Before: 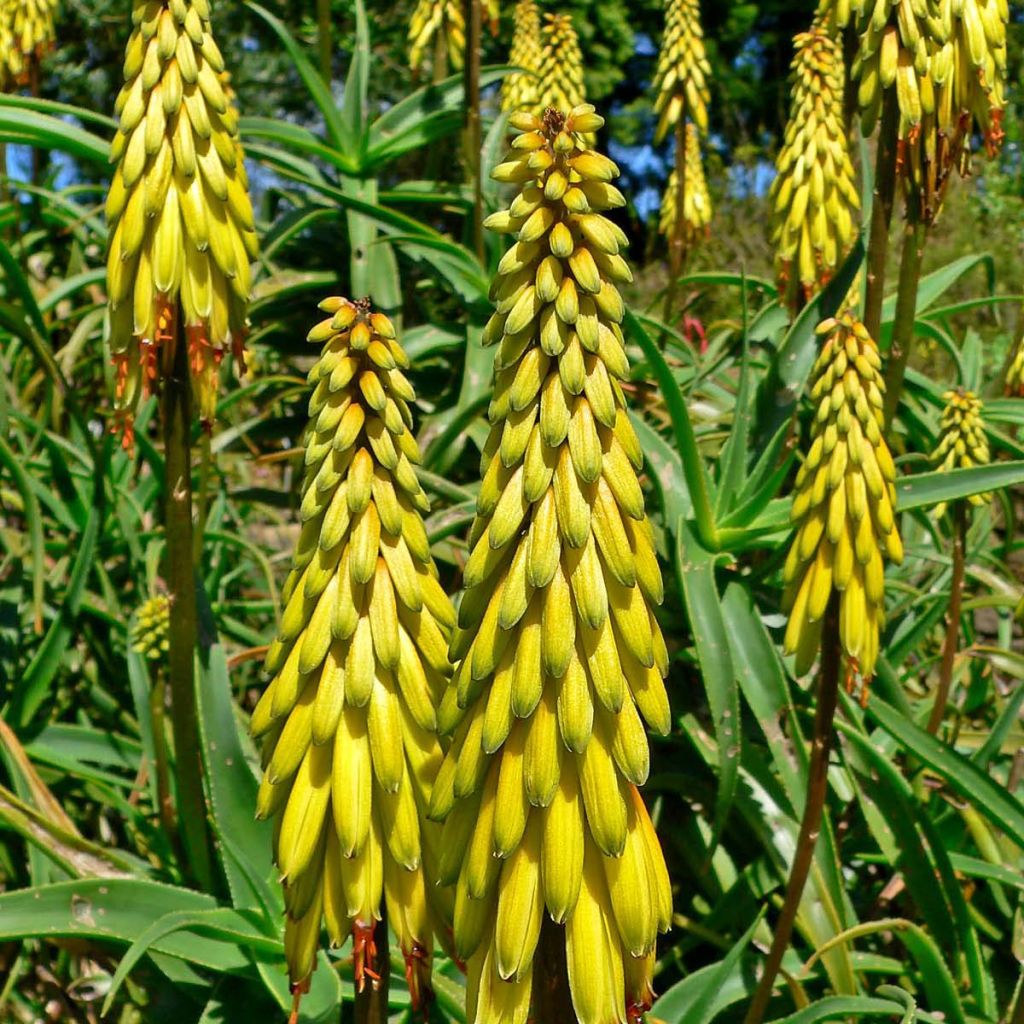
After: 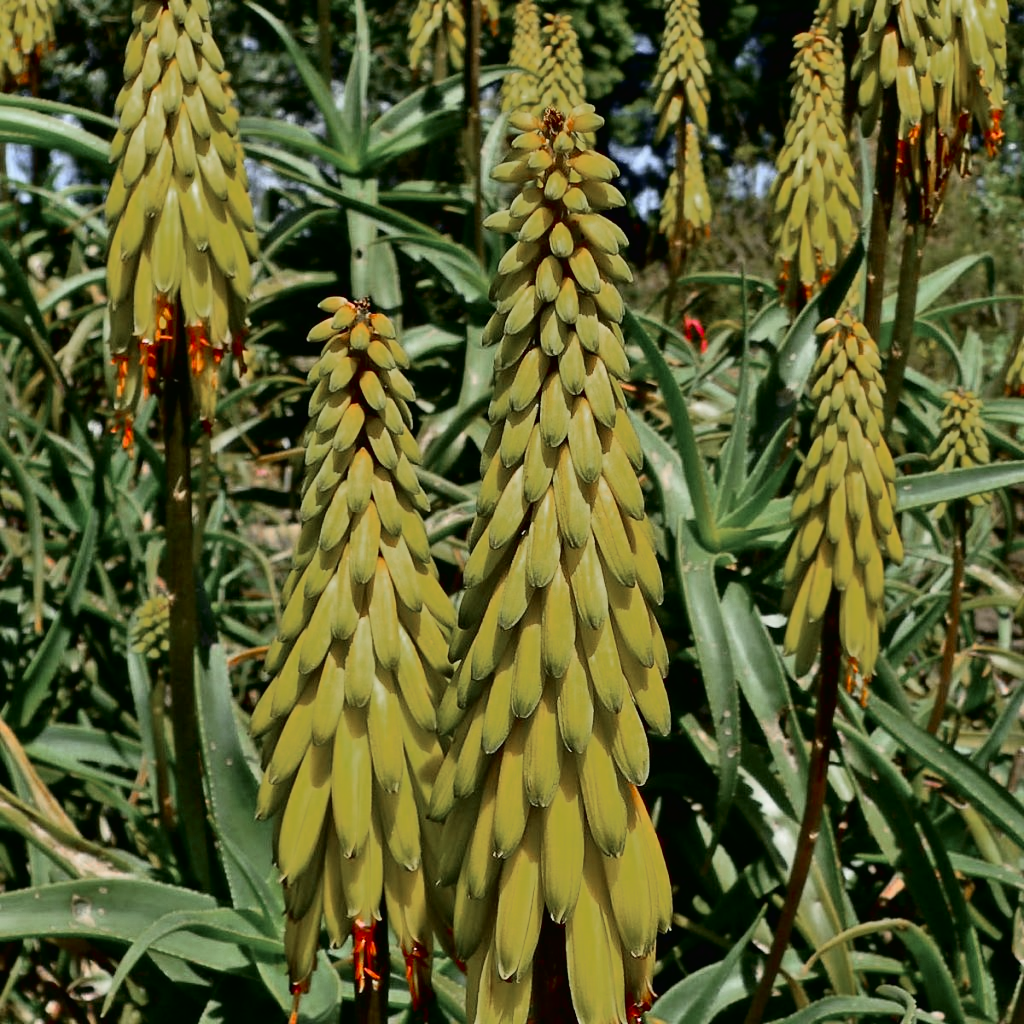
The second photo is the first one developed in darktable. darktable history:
color zones: curves: ch0 [(0, 0.48) (0.209, 0.398) (0.305, 0.332) (0.429, 0.493) (0.571, 0.5) (0.714, 0.5) (0.857, 0.5) (1, 0.48)]; ch1 [(0, 0.736) (0.143, 0.625) (0.225, 0.371) (0.429, 0.256) (0.571, 0.241) (0.714, 0.213) (0.857, 0.48) (1, 0.736)]; ch2 [(0, 0.448) (0.143, 0.498) (0.286, 0.5) (0.429, 0.5) (0.571, 0.5) (0.714, 0.5) (0.857, 0.5) (1, 0.448)]
tone curve: curves: ch0 [(0.016, 0.011) (0.094, 0.016) (0.469, 0.508) (0.721, 0.862) (1, 1)], color space Lab, independent channels, preserve colors none
